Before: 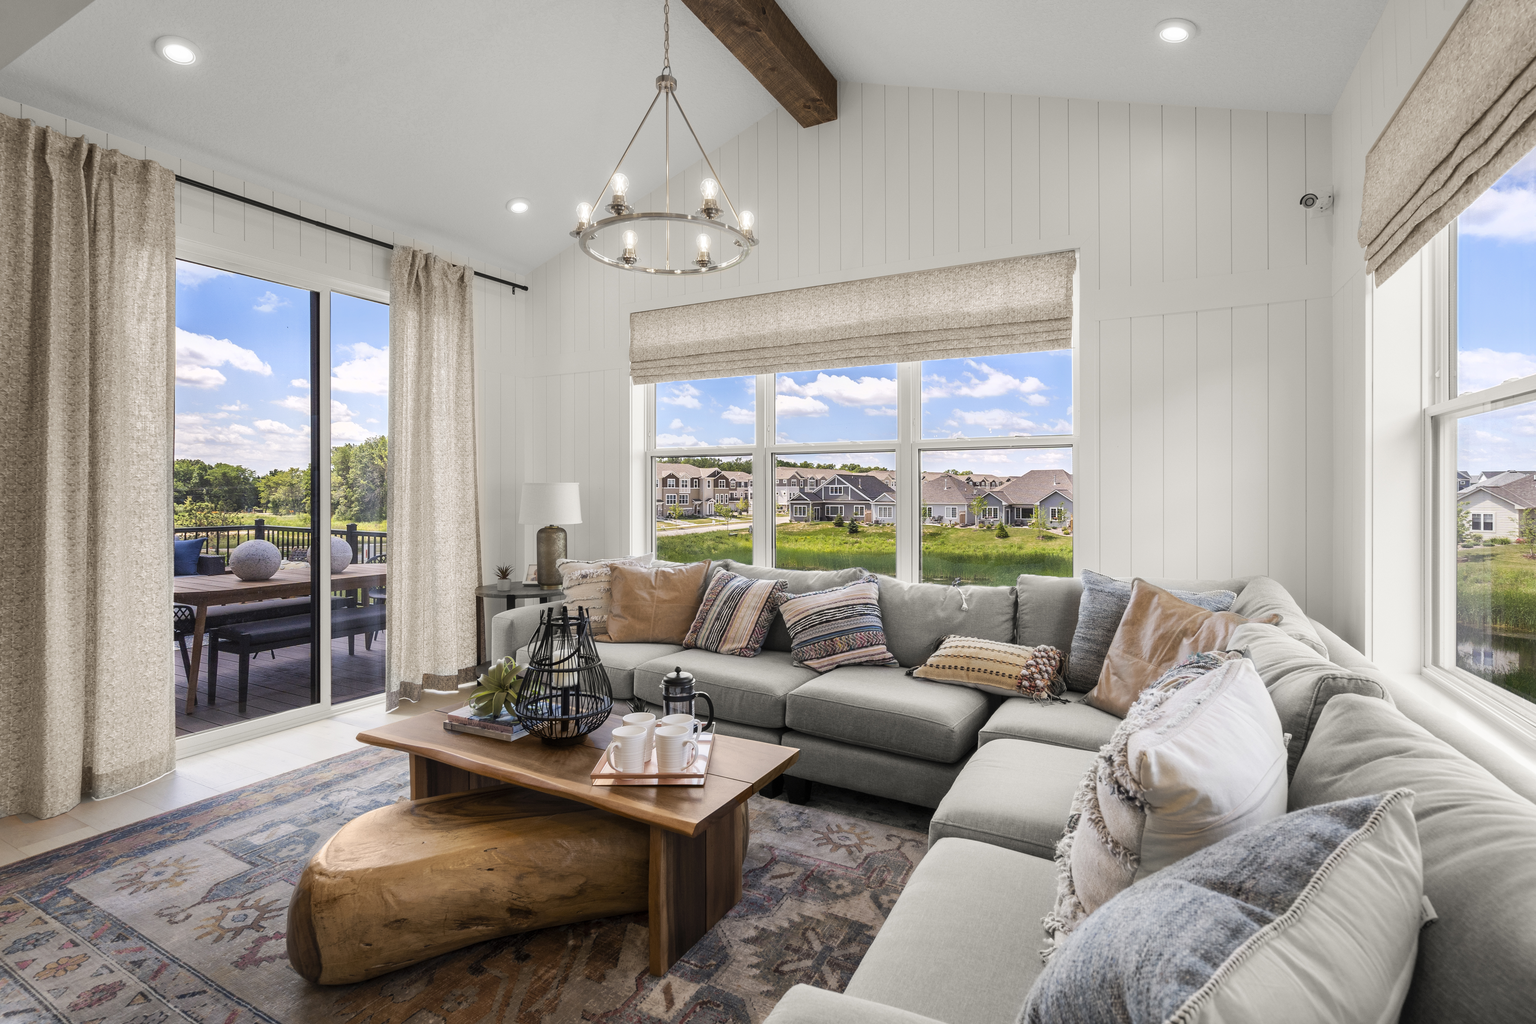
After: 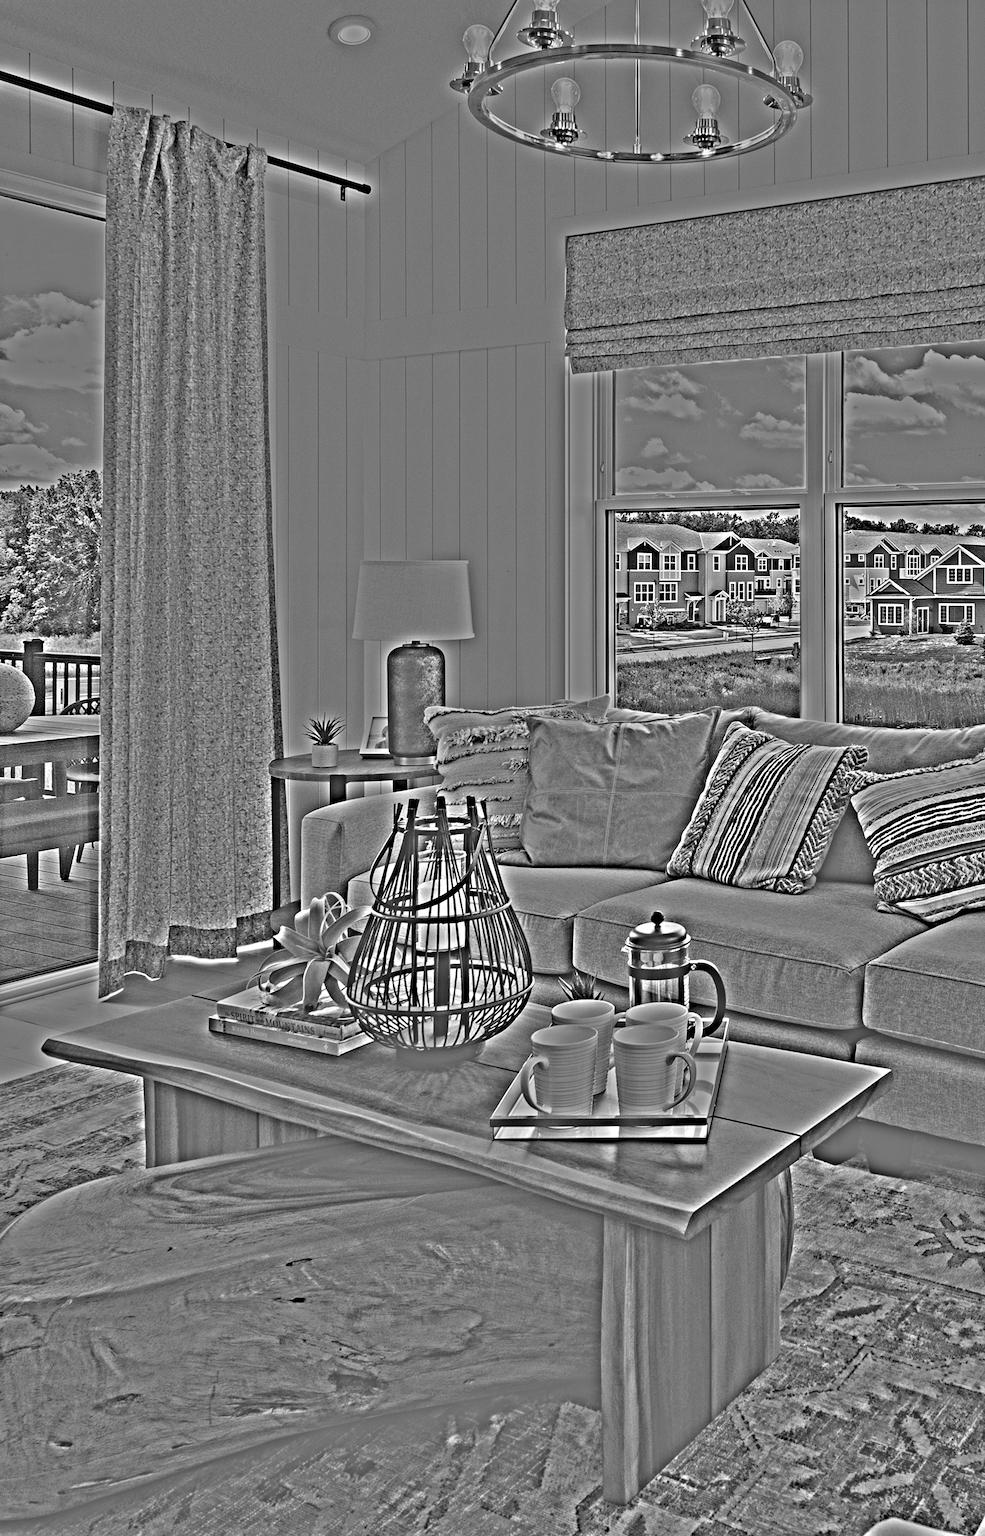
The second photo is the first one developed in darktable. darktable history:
crop and rotate: left 21.77%, top 18.528%, right 44.676%, bottom 2.997%
highpass: on, module defaults
